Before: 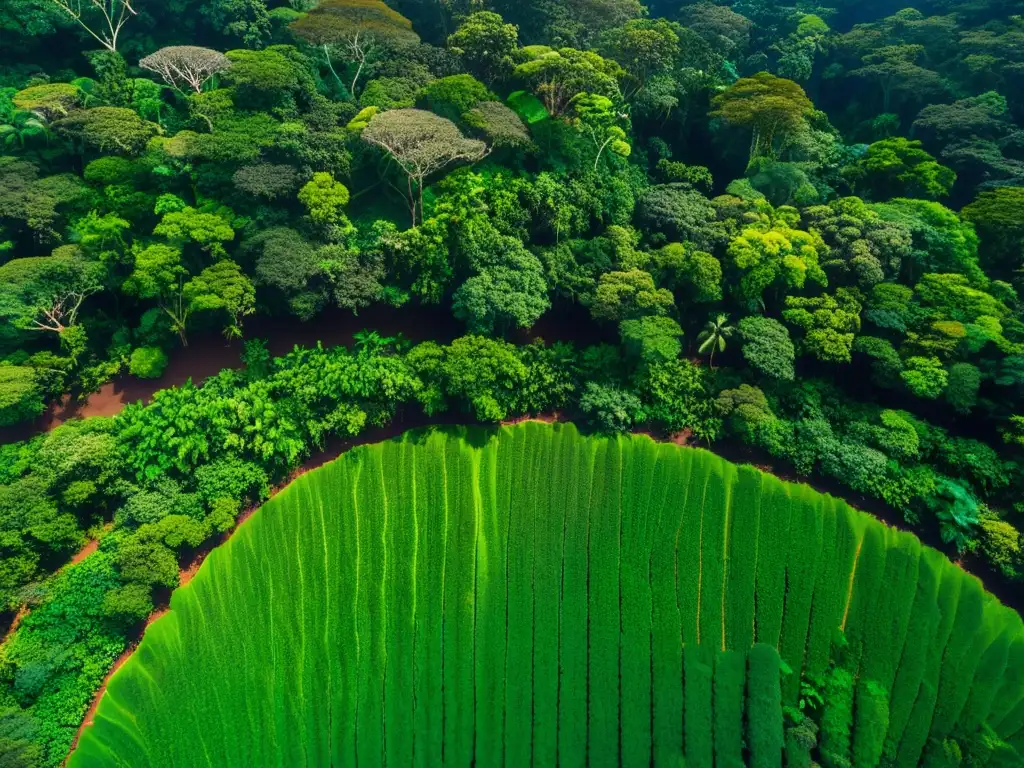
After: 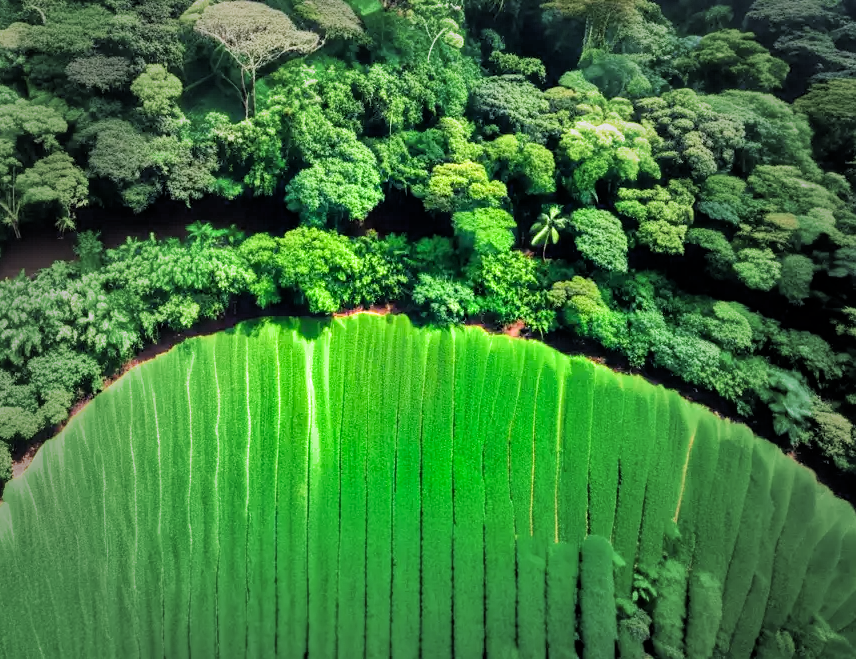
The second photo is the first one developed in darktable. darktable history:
shadows and highlights: soften with gaussian
crop: left 16.385%, top 14.118%
tone equalizer: edges refinement/feathering 500, mask exposure compensation -1.57 EV, preserve details no
filmic rgb: black relative exposure -3.89 EV, white relative exposure 3.48 EV, hardness 2.57, contrast 1.104
exposure: black level correction 0, exposure 1.743 EV, compensate exposure bias true, compensate highlight preservation false
vignetting: fall-off start 34.7%, fall-off radius 64.8%, width/height ratio 0.956, unbound false
